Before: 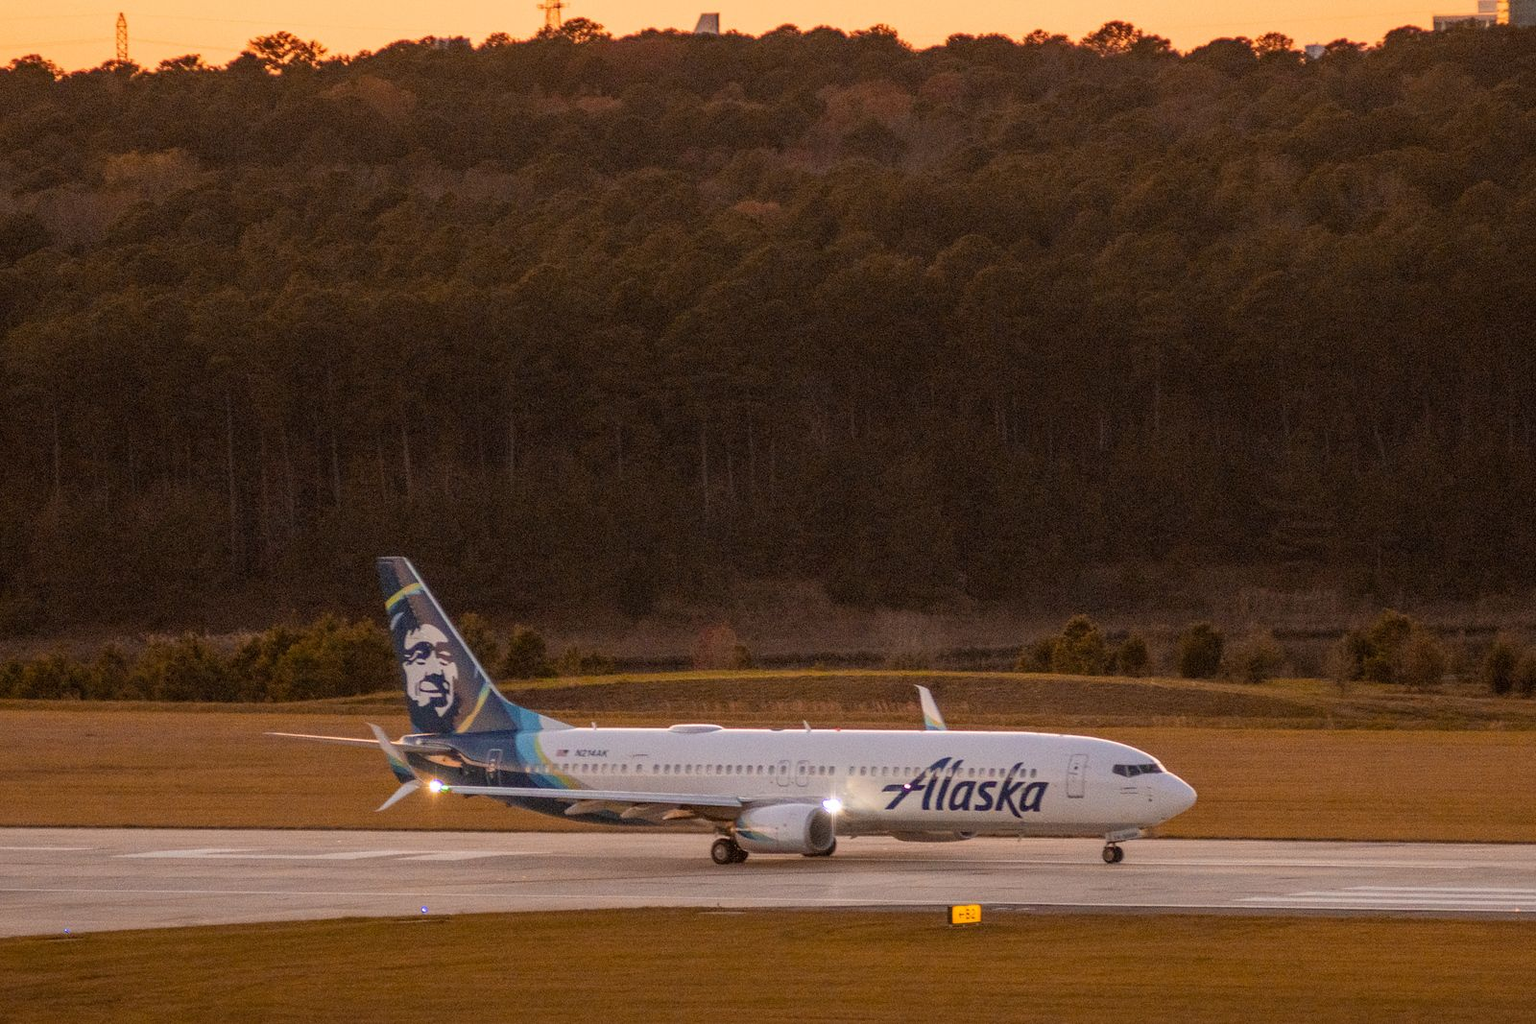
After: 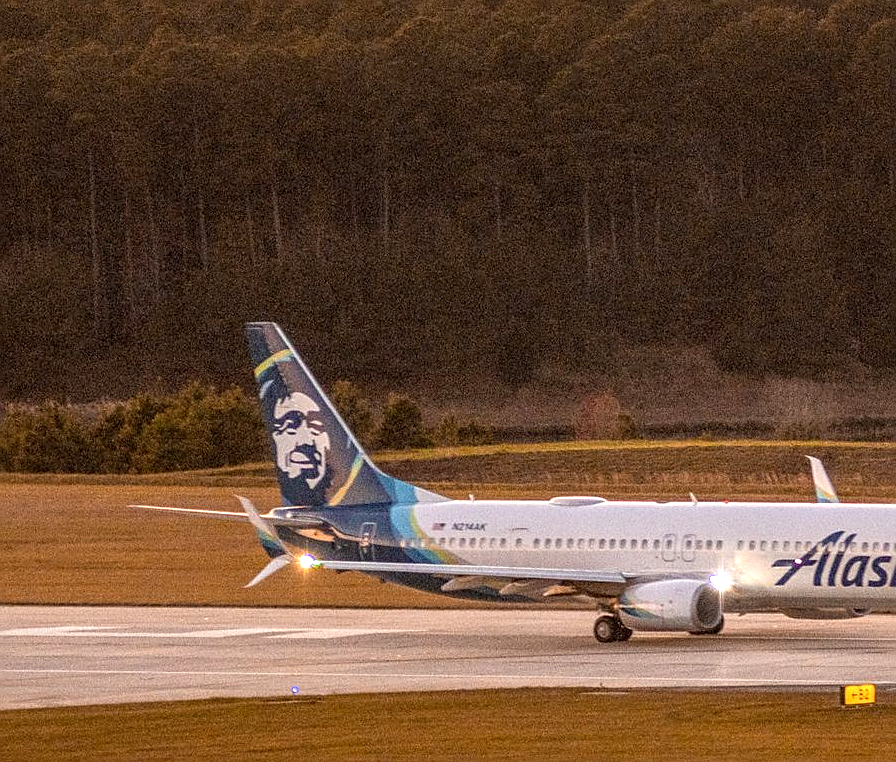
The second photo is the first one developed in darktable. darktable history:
crop: left 9.231%, top 24.218%, right 34.717%, bottom 4.32%
exposure: exposure 0.608 EV, compensate highlight preservation false
local contrast: on, module defaults
sharpen: on, module defaults
